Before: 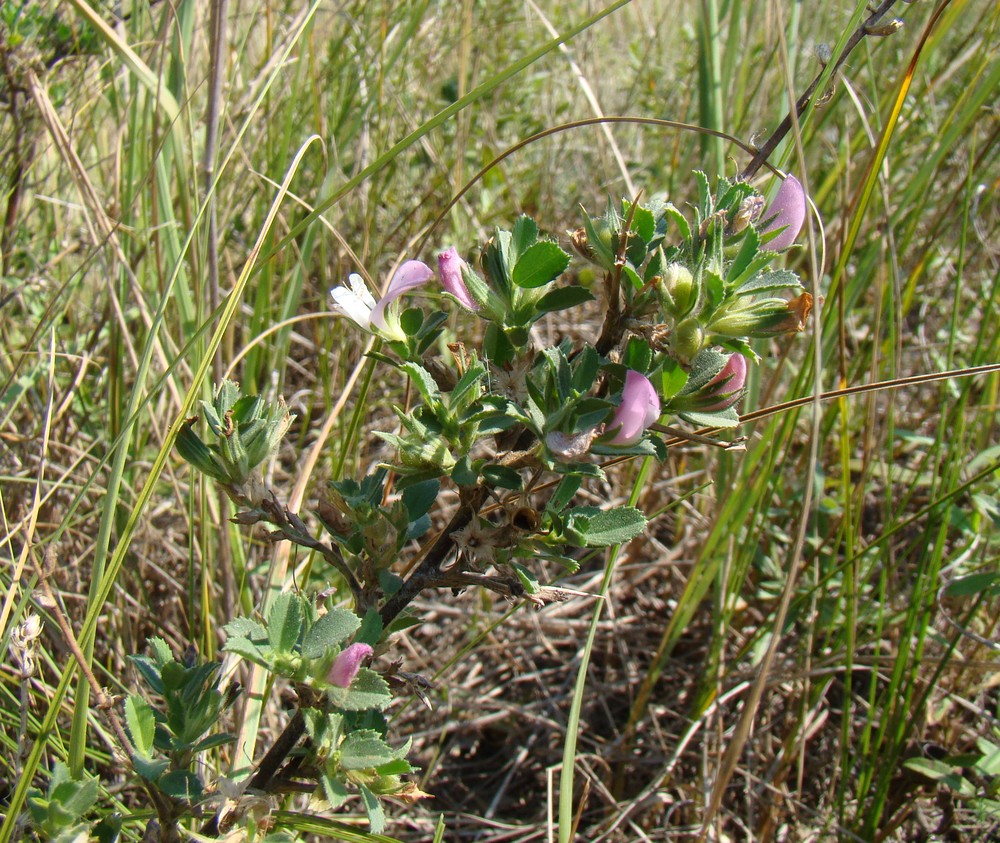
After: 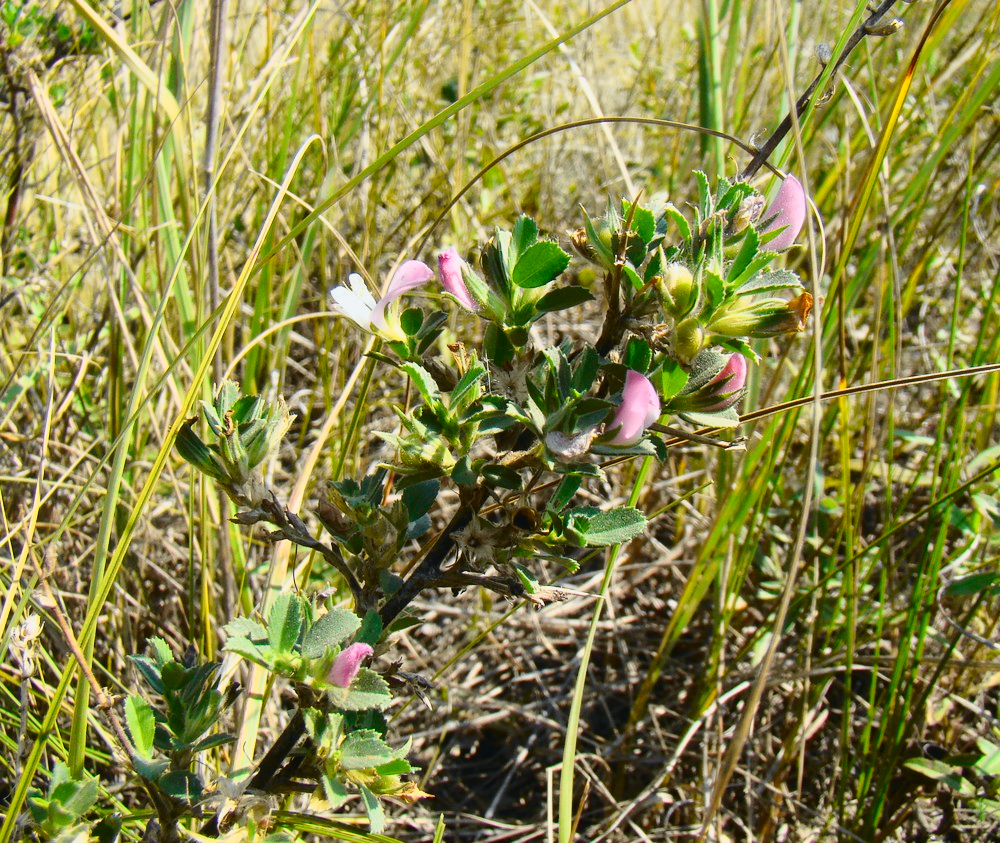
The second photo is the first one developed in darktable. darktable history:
tone curve: curves: ch0 [(0, 0.026) (0.058, 0.049) (0.246, 0.214) (0.437, 0.498) (0.55, 0.644) (0.657, 0.767) (0.822, 0.9) (1, 0.961)]; ch1 [(0, 0) (0.346, 0.307) (0.408, 0.369) (0.453, 0.457) (0.476, 0.489) (0.502, 0.493) (0.521, 0.515) (0.537, 0.531) (0.612, 0.641) (0.676, 0.728) (1, 1)]; ch2 [(0, 0) (0.346, 0.34) (0.434, 0.46) (0.485, 0.494) (0.5, 0.494) (0.511, 0.504) (0.537, 0.551) (0.579, 0.599) (0.625, 0.686) (1, 1)], color space Lab, independent channels, preserve colors none
